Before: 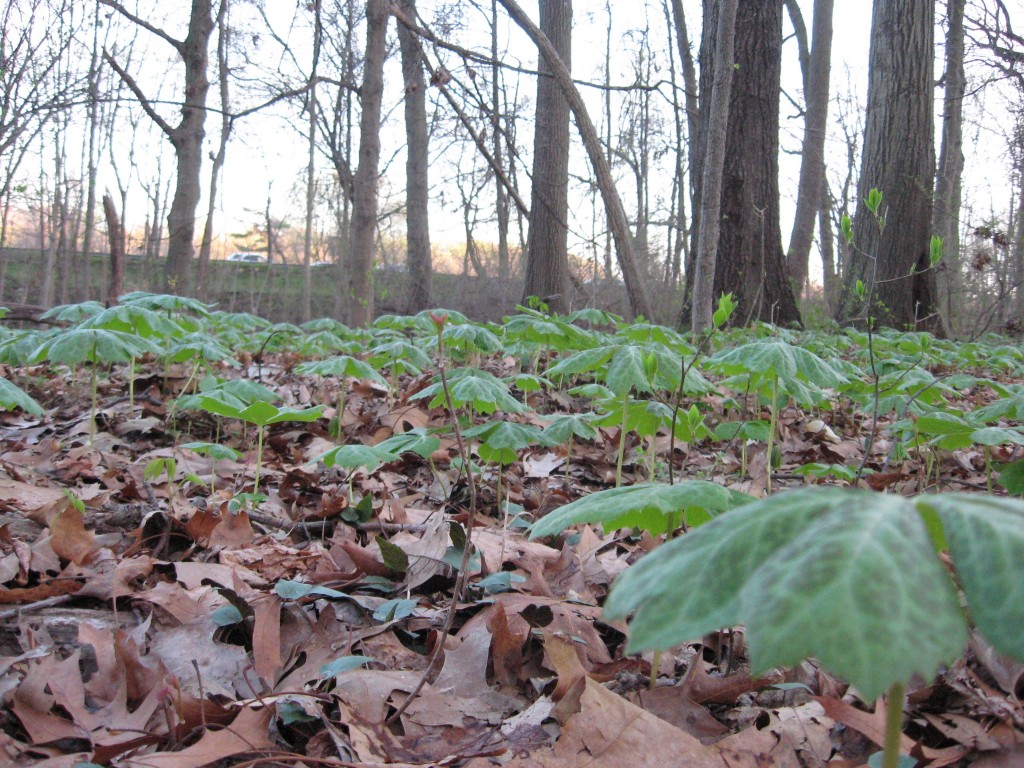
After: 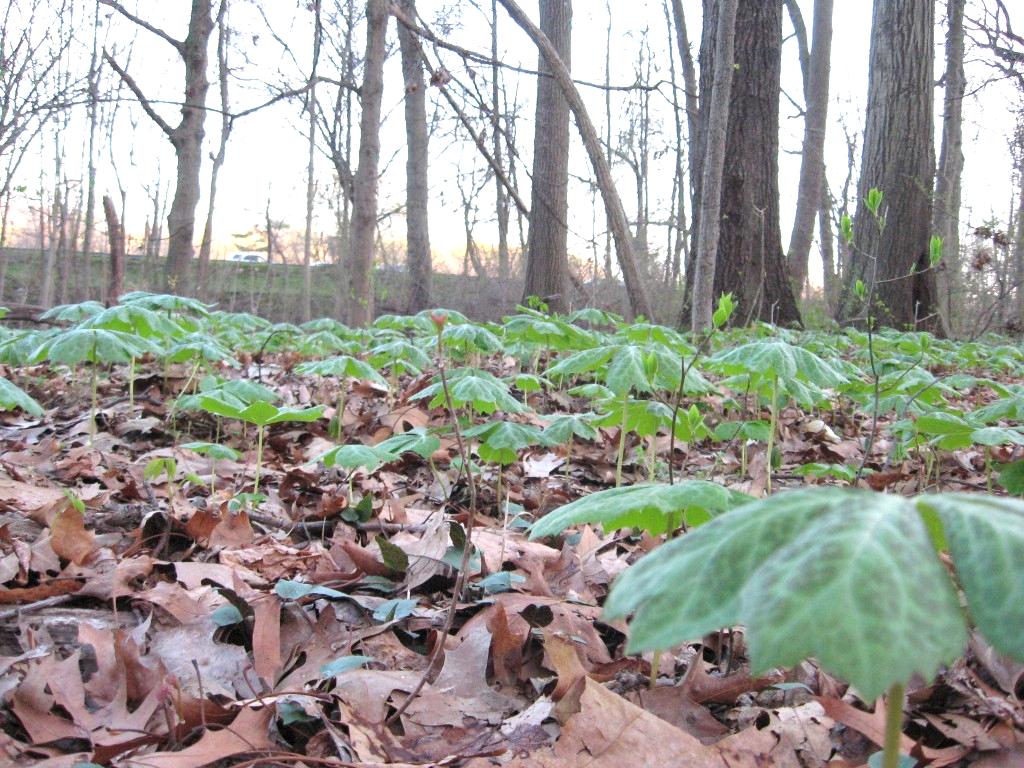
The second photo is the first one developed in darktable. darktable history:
exposure: exposure 0.604 EV, compensate highlight preservation false
